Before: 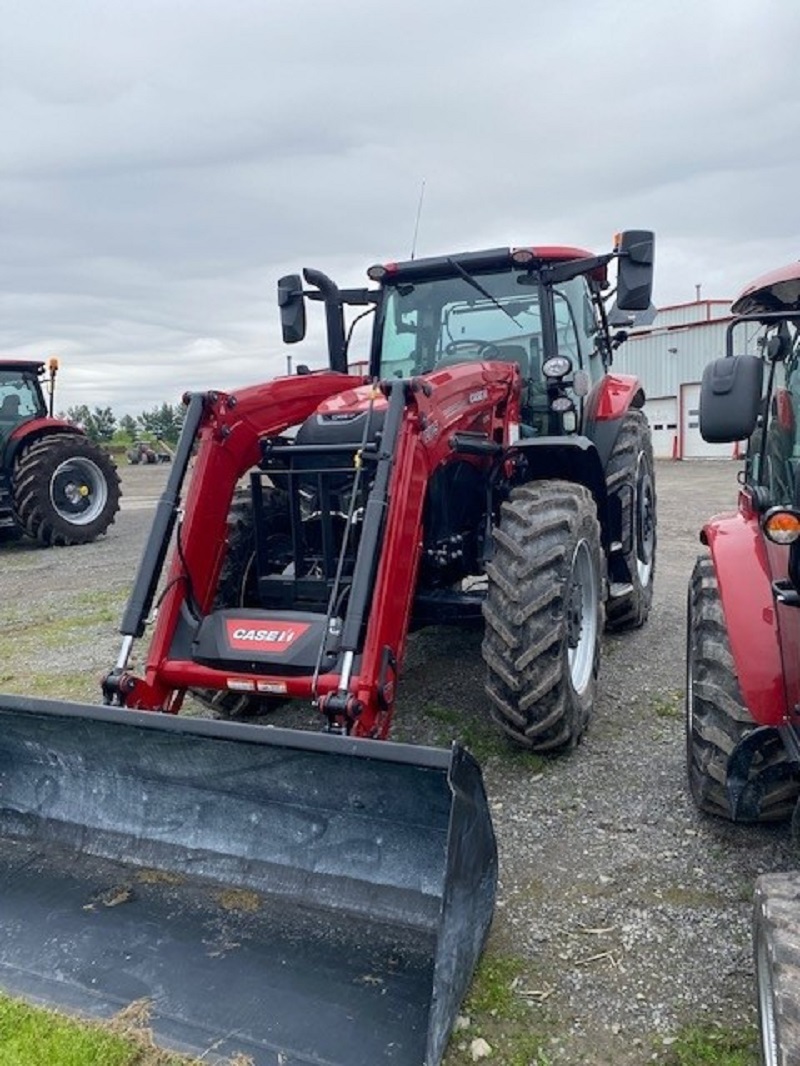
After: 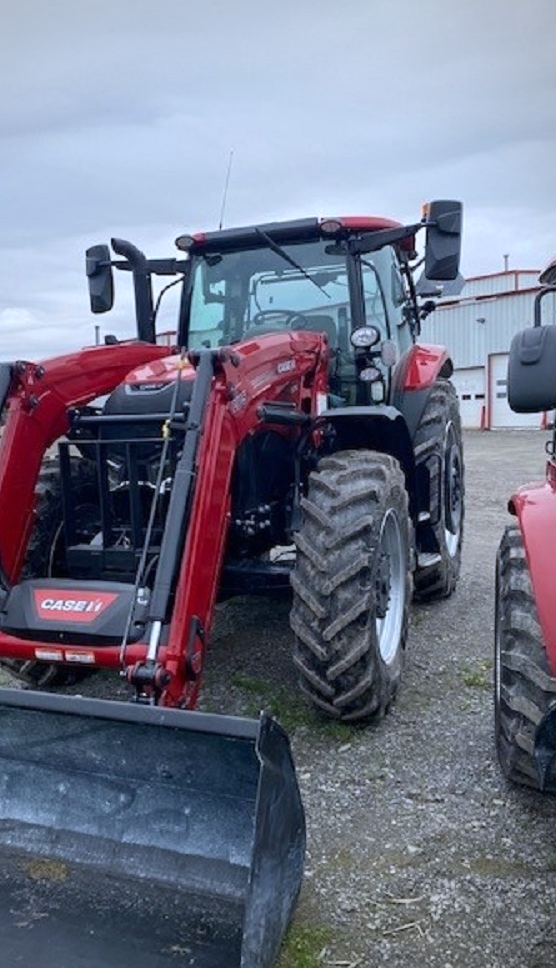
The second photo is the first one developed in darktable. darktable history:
crop and rotate: left 24.034%, top 2.838%, right 6.406%, bottom 6.299%
white balance: red 0.954, blue 1.079
vignetting: center (-0.15, 0.013)
